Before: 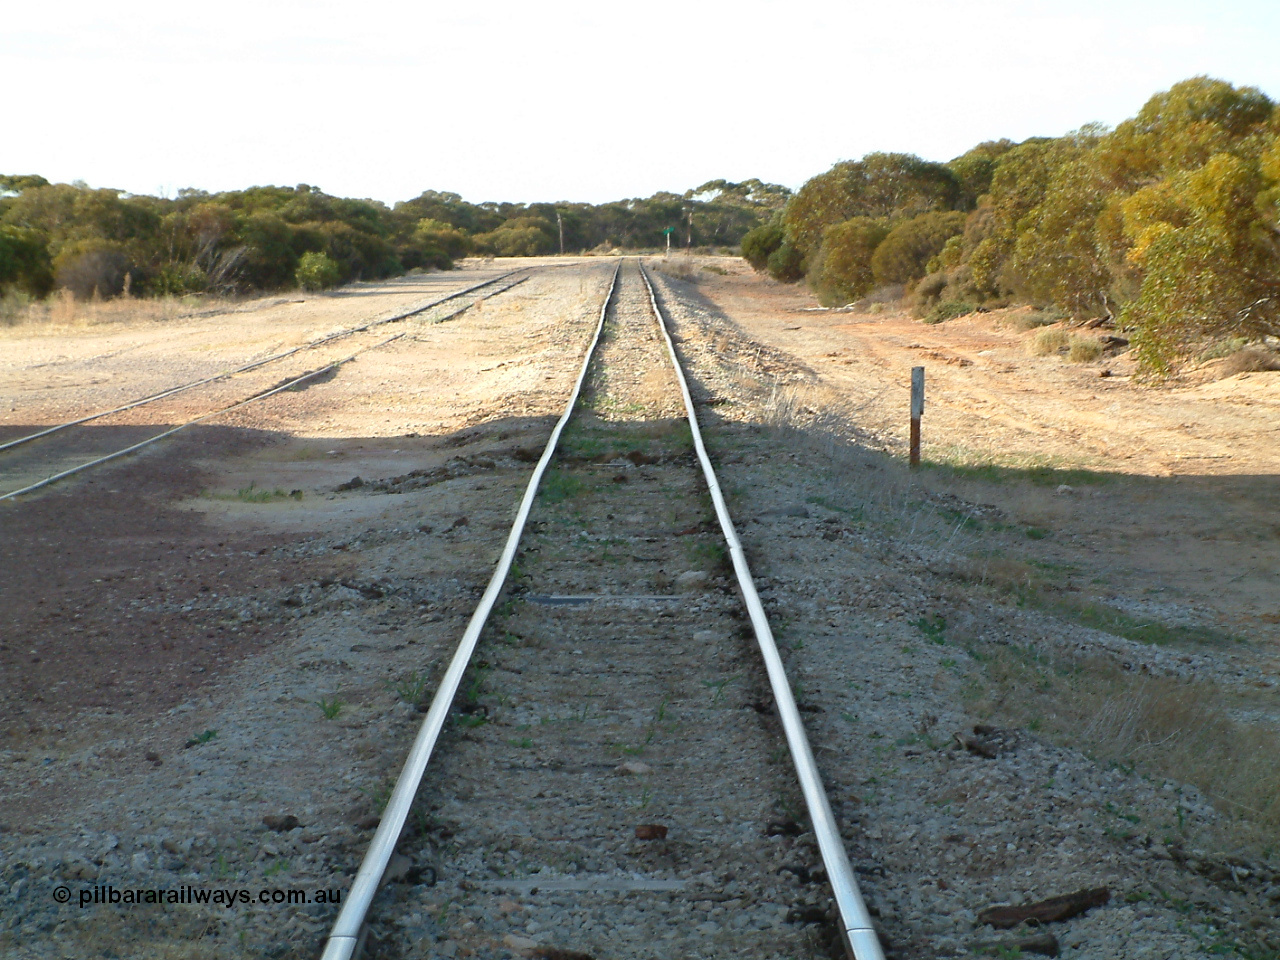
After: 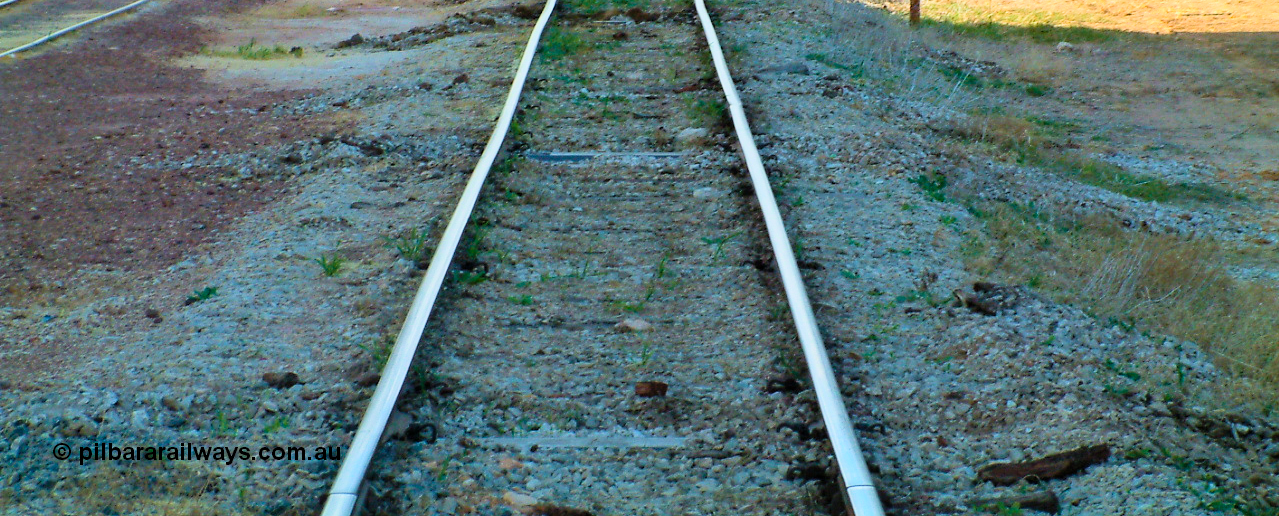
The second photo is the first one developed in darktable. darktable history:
velvia: on, module defaults
color balance rgb: linear chroma grading › global chroma 9.31%, global vibrance 41.49%
filmic rgb: black relative exposure -7.65 EV, white relative exposure 4.56 EV, hardness 3.61, contrast 1.05
contrast brightness saturation: contrast 0.24, brightness 0.26, saturation 0.39
local contrast: highlights 100%, shadows 100%, detail 120%, midtone range 0.2
crop and rotate: top 46.237%
shadows and highlights: radius 125.46, shadows 30.51, highlights -30.51, low approximation 0.01, soften with gaussian
